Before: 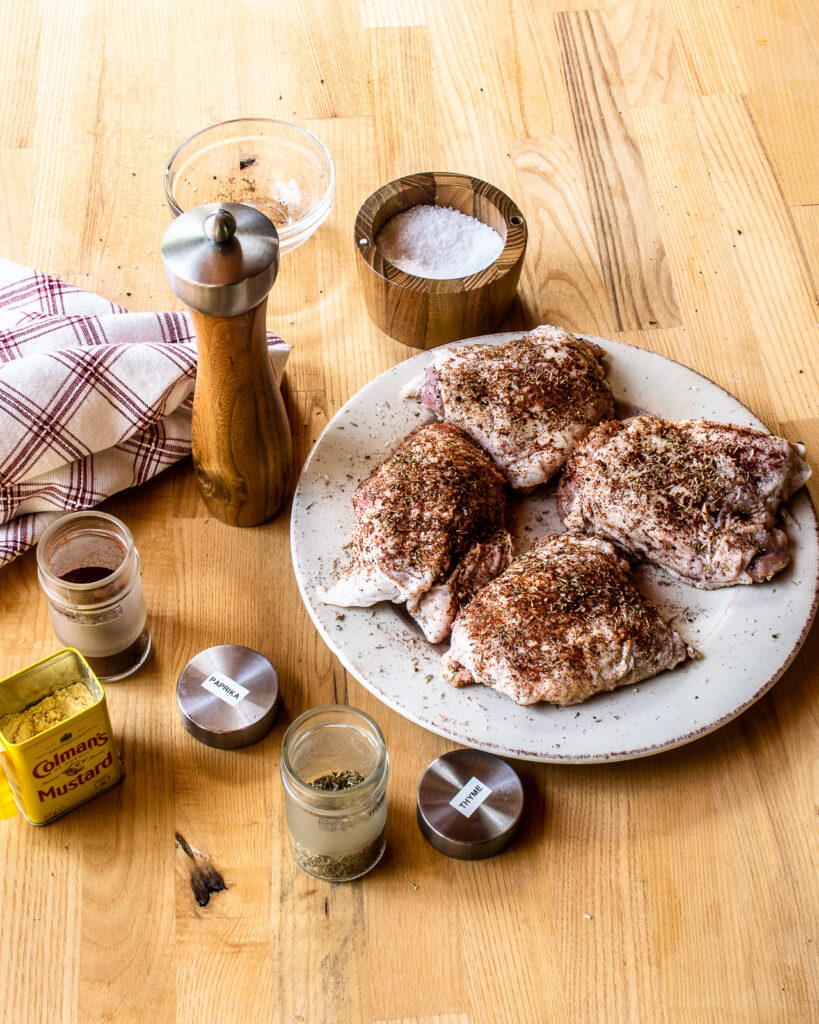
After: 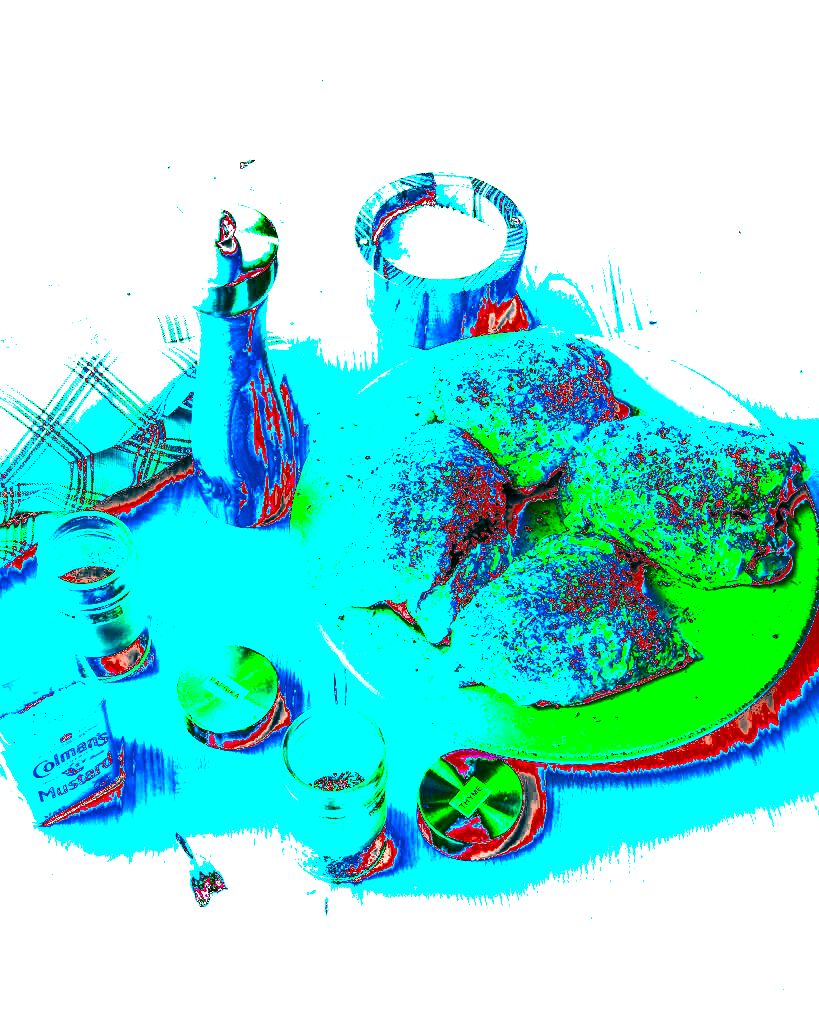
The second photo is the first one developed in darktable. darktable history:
white balance: red 8, blue 8
contrast brightness saturation: contrast 0.22, brightness -0.19, saturation 0.24
shadows and highlights: shadows 75, highlights -60.85, soften with gaussian
